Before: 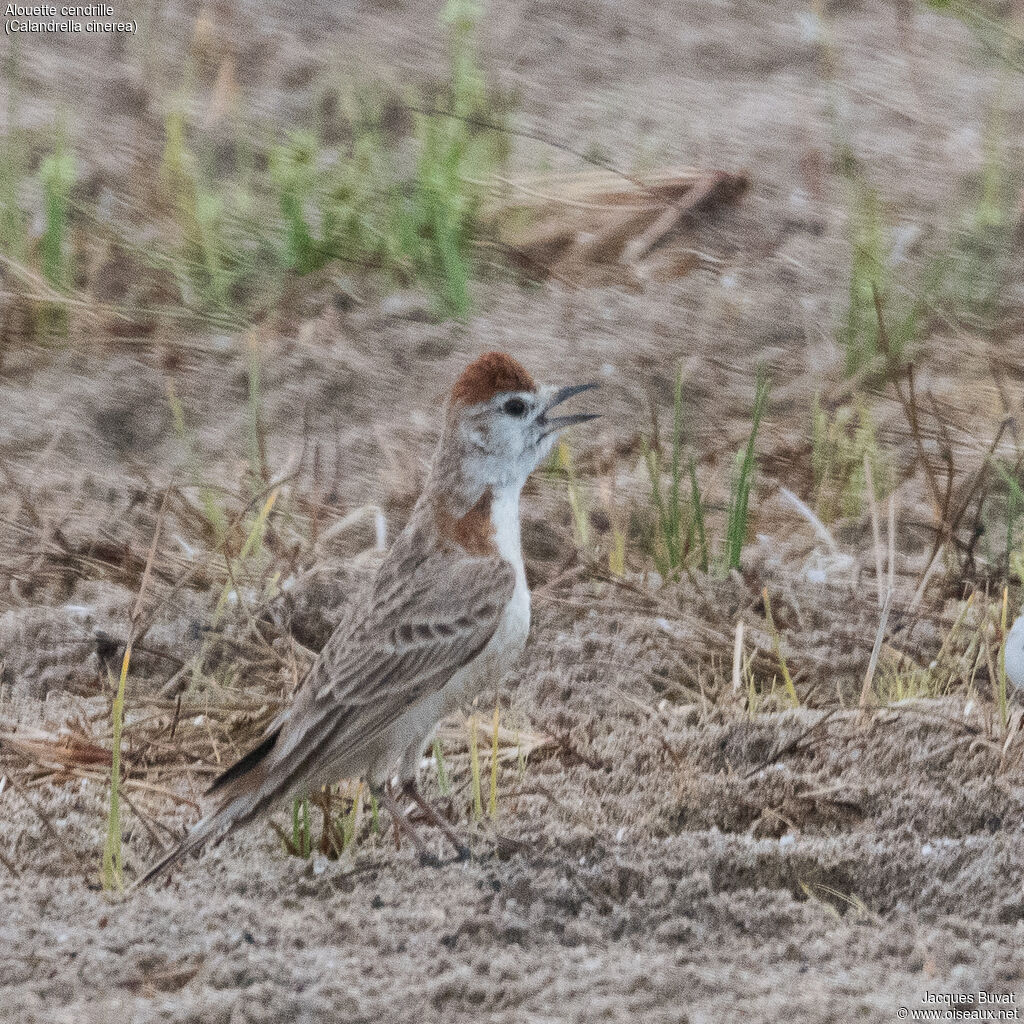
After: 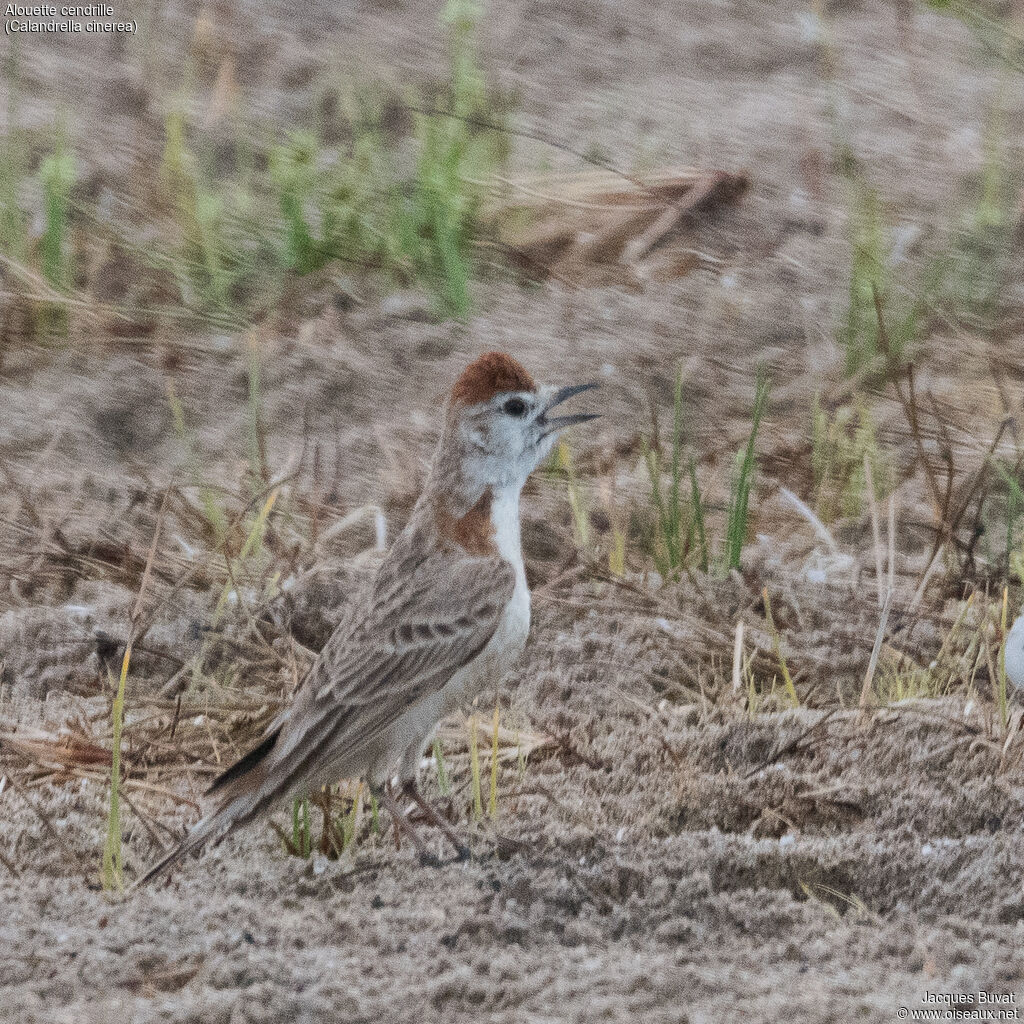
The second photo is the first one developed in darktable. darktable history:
exposure: exposure -0.111 EV, compensate exposure bias true, compensate highlight preservation false
